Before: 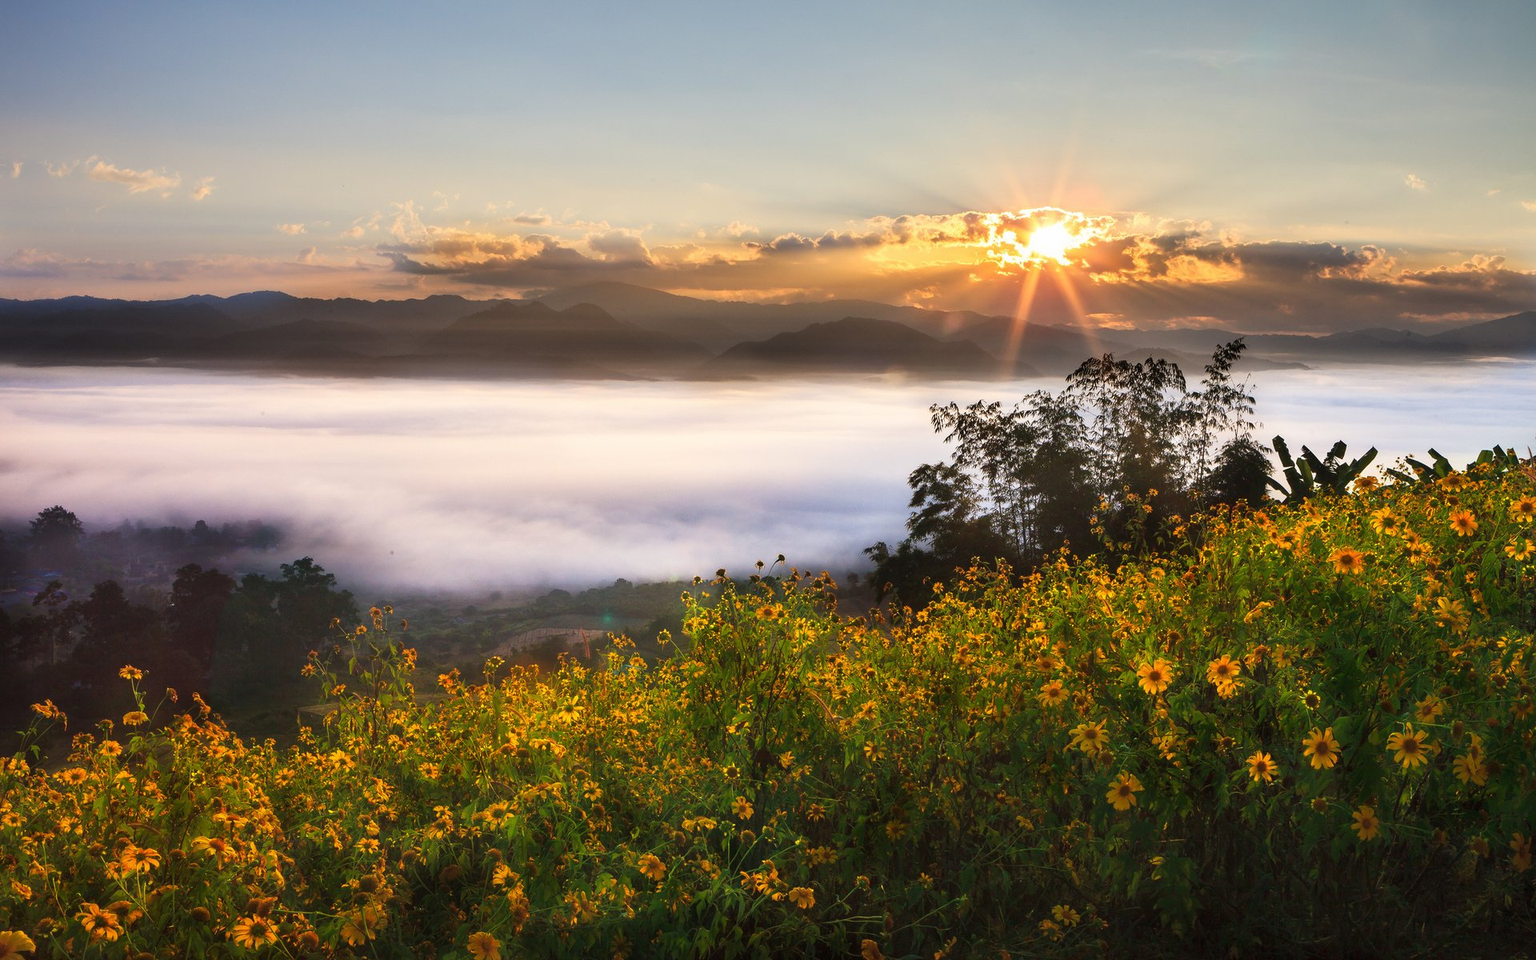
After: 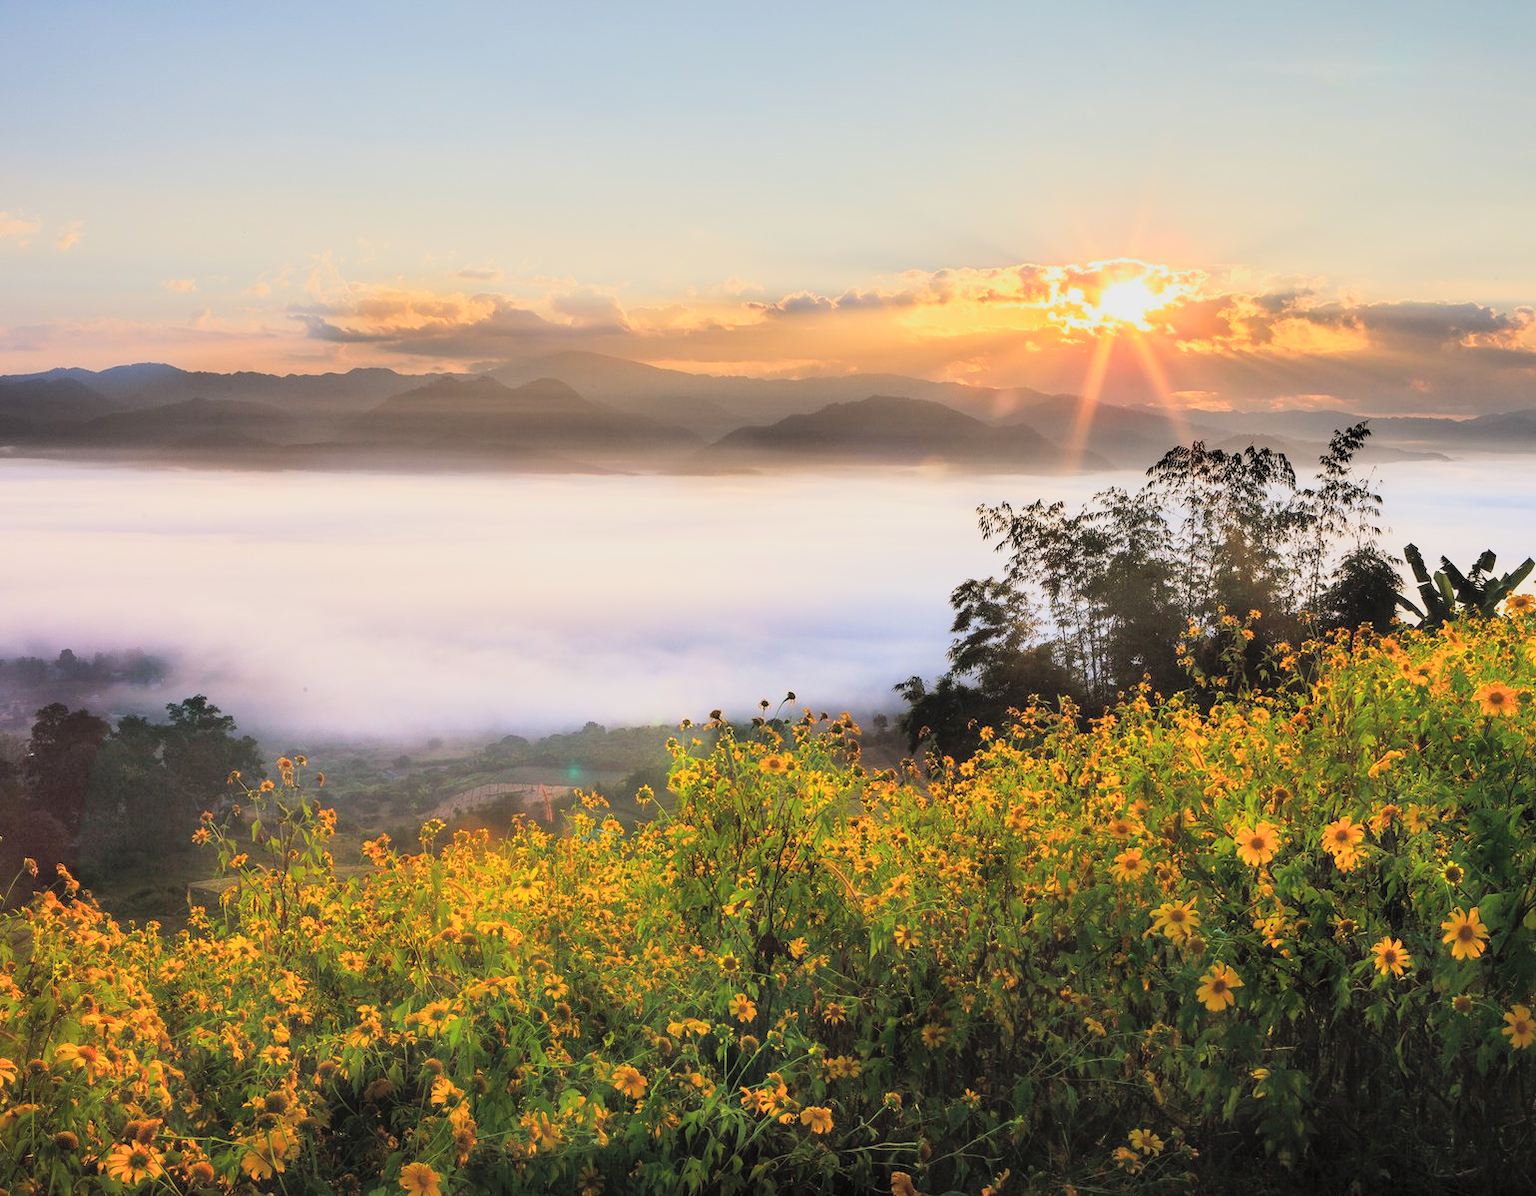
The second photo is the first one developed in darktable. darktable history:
crop and rotate: left 9.597%, right 10.195%
filmic rgb: black relative exposure -7.65 EV, white relative exposure 4.56 EV, hardness 3.61
exposure: exposure 0.2 EV, compensate highlight preservation false
contrast brightness saturation: contrast 0.1, brightness 0.3, saturation 0.14
